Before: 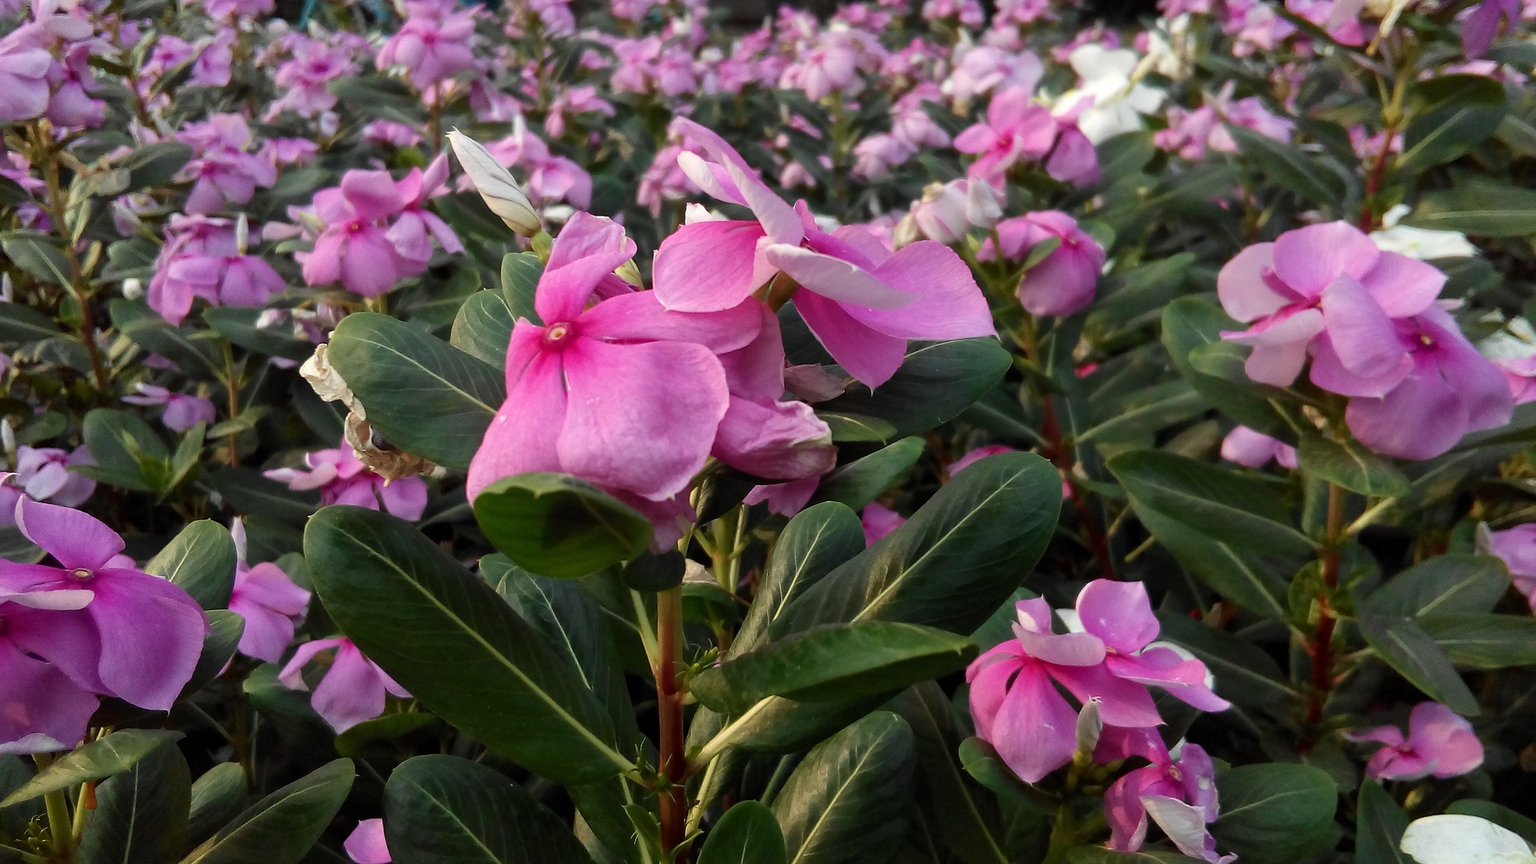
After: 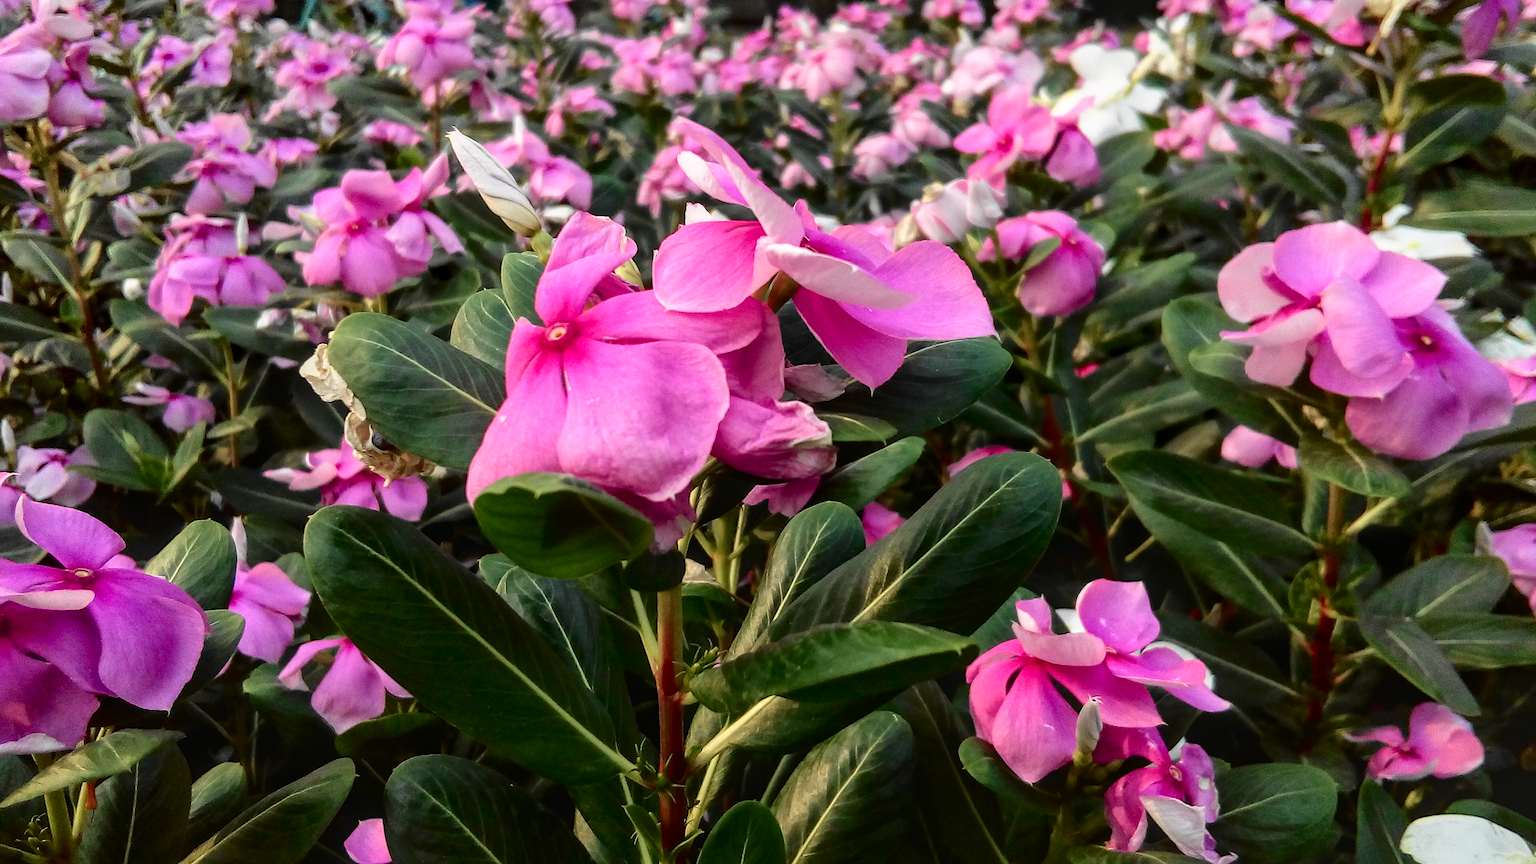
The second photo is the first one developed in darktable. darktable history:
tone curve: curves: ch0 [(0.003, 0.029) (0.037, 0.036) (0.149, 0.117) (0.297, 0.318) (0.422, 0.474) (0.531, 0.6) (0.743, 0.809) (0.889, 0.941) (1, 0.98)]; ch1 [(0, 0) (0.305, 0.325) (0.453, 0.437) (0.482, 0.479) (0.501, 0.5) (0.506, 0.503) (0.564, 0.578) (0.587, 0.625) (0.666, 0.727) (1, 1)]; ch2 [(0, 0) (0.323, 0.277) (0.408, 0.399) (0.45, 0.48) (0.499, 0.502) (0.512, 0.523) (0.57, 0.595) (0.653, 0.671) (0.768, 0.744) (1, 1)], color space Lab, independent channels, preserve colors none
tone equalizer: on, module defaults
local contrast: on, module defaults
white balance: red 1.004, blue 1.024
